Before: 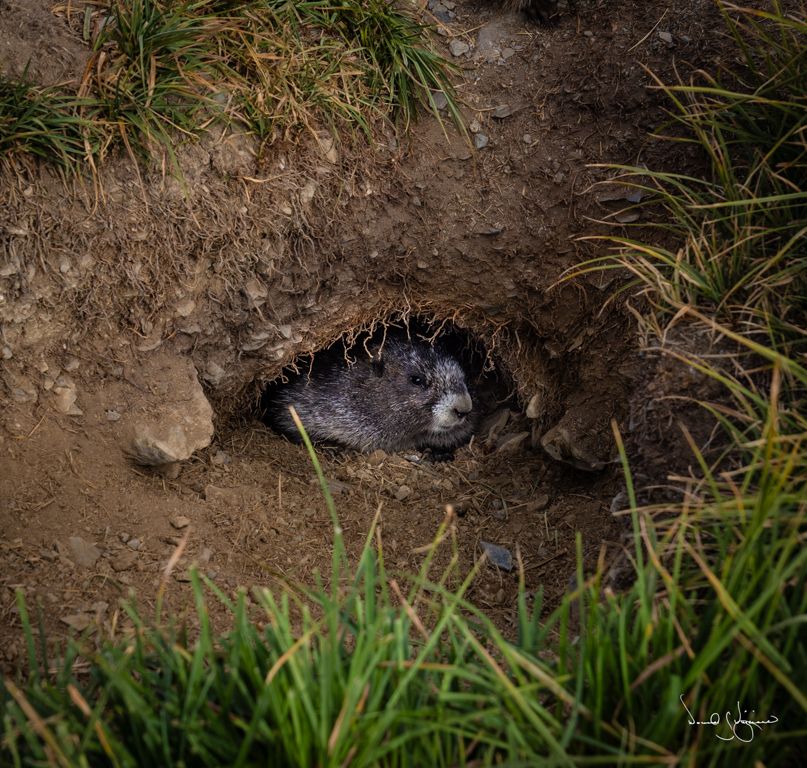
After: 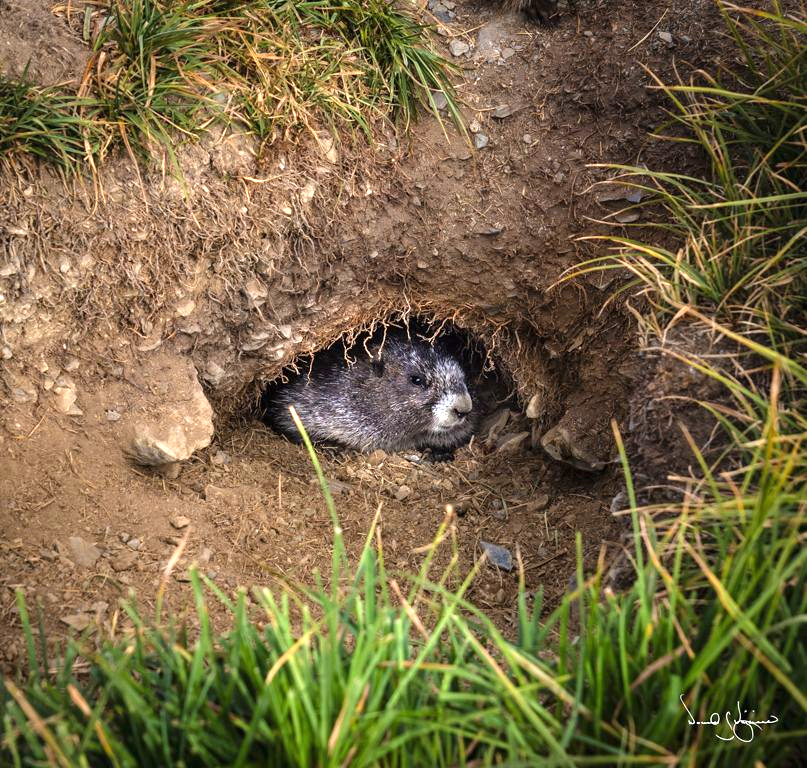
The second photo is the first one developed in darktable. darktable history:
exposure: black level correction 0, exposure 1.458 EV, compensate highlight preservation false
